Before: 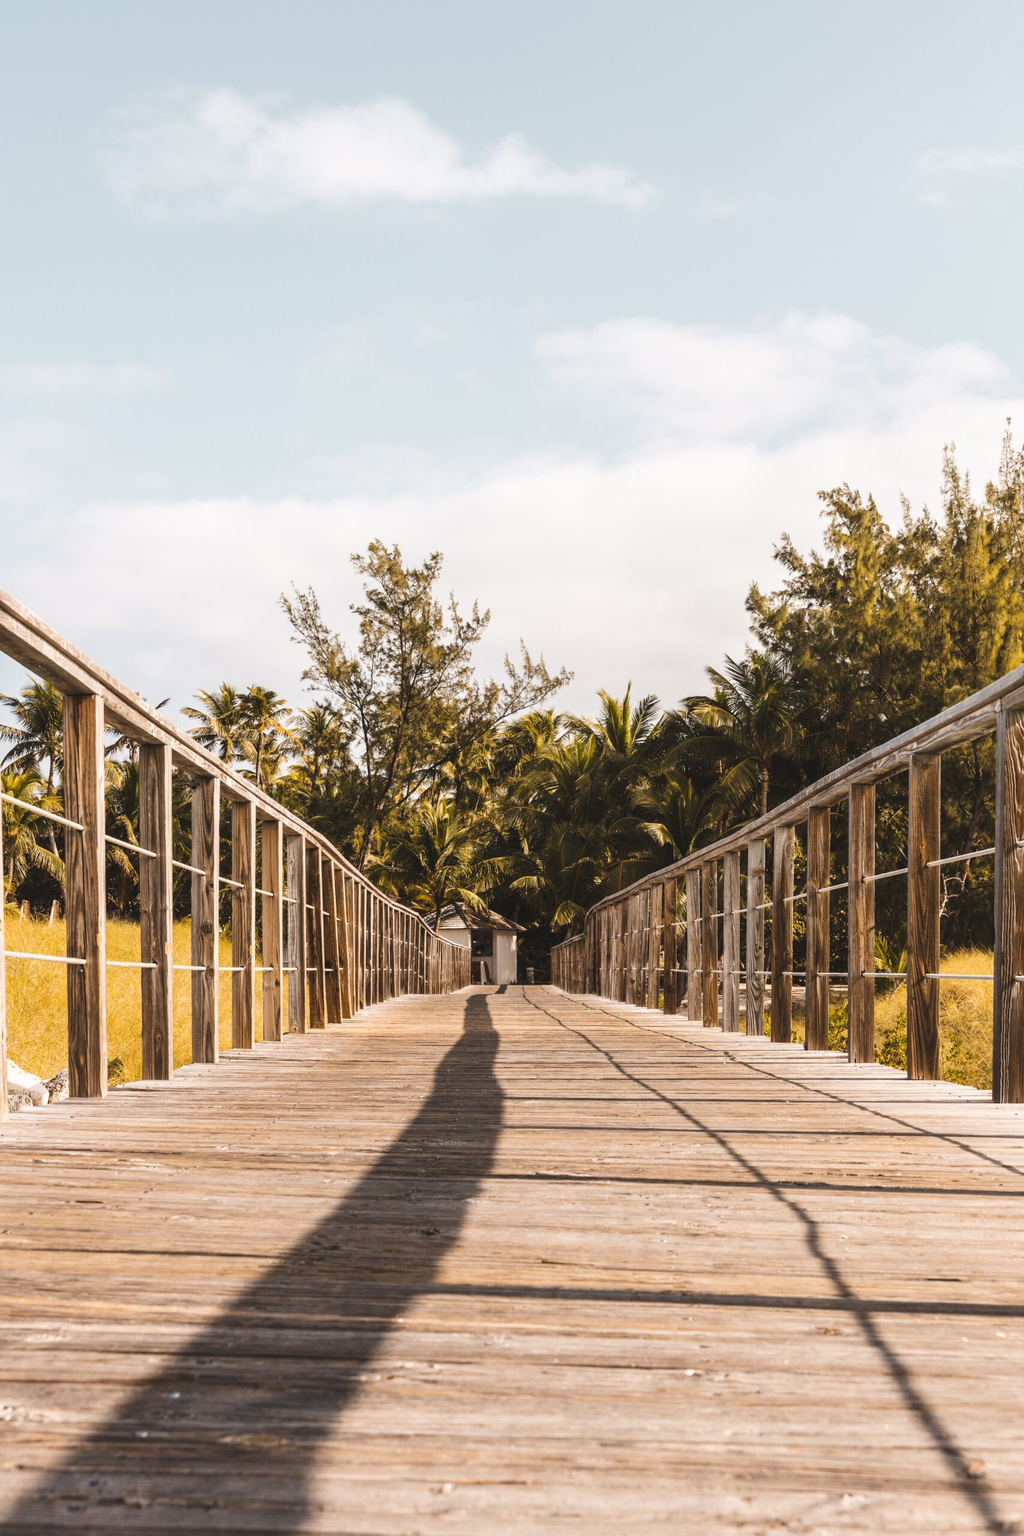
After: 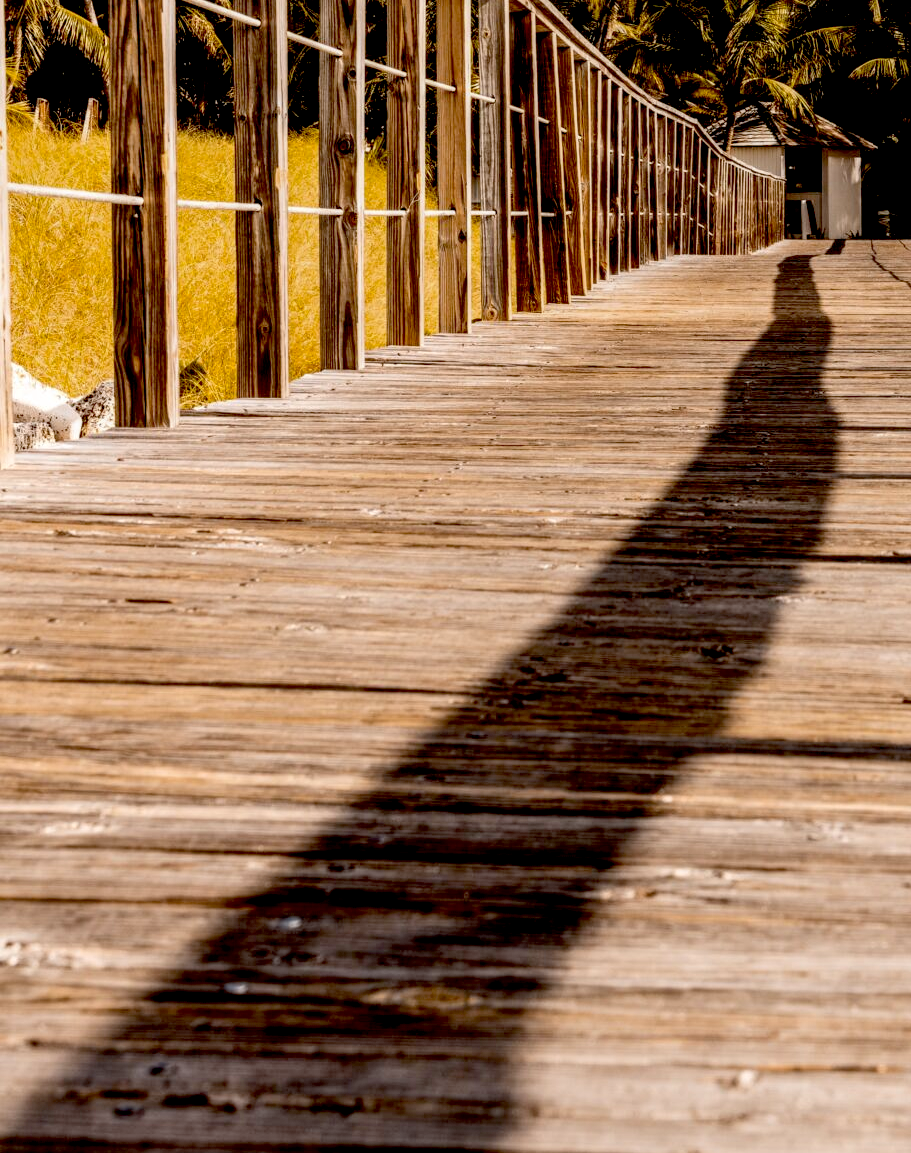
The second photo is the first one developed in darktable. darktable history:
crop and rotate: top 54.778%, right 46.61%, bottom 0.159%
exposure: black level correction 0.056, exposure -0.039 EV, compensate highlight preservation false
local contrast: on, module defaults
